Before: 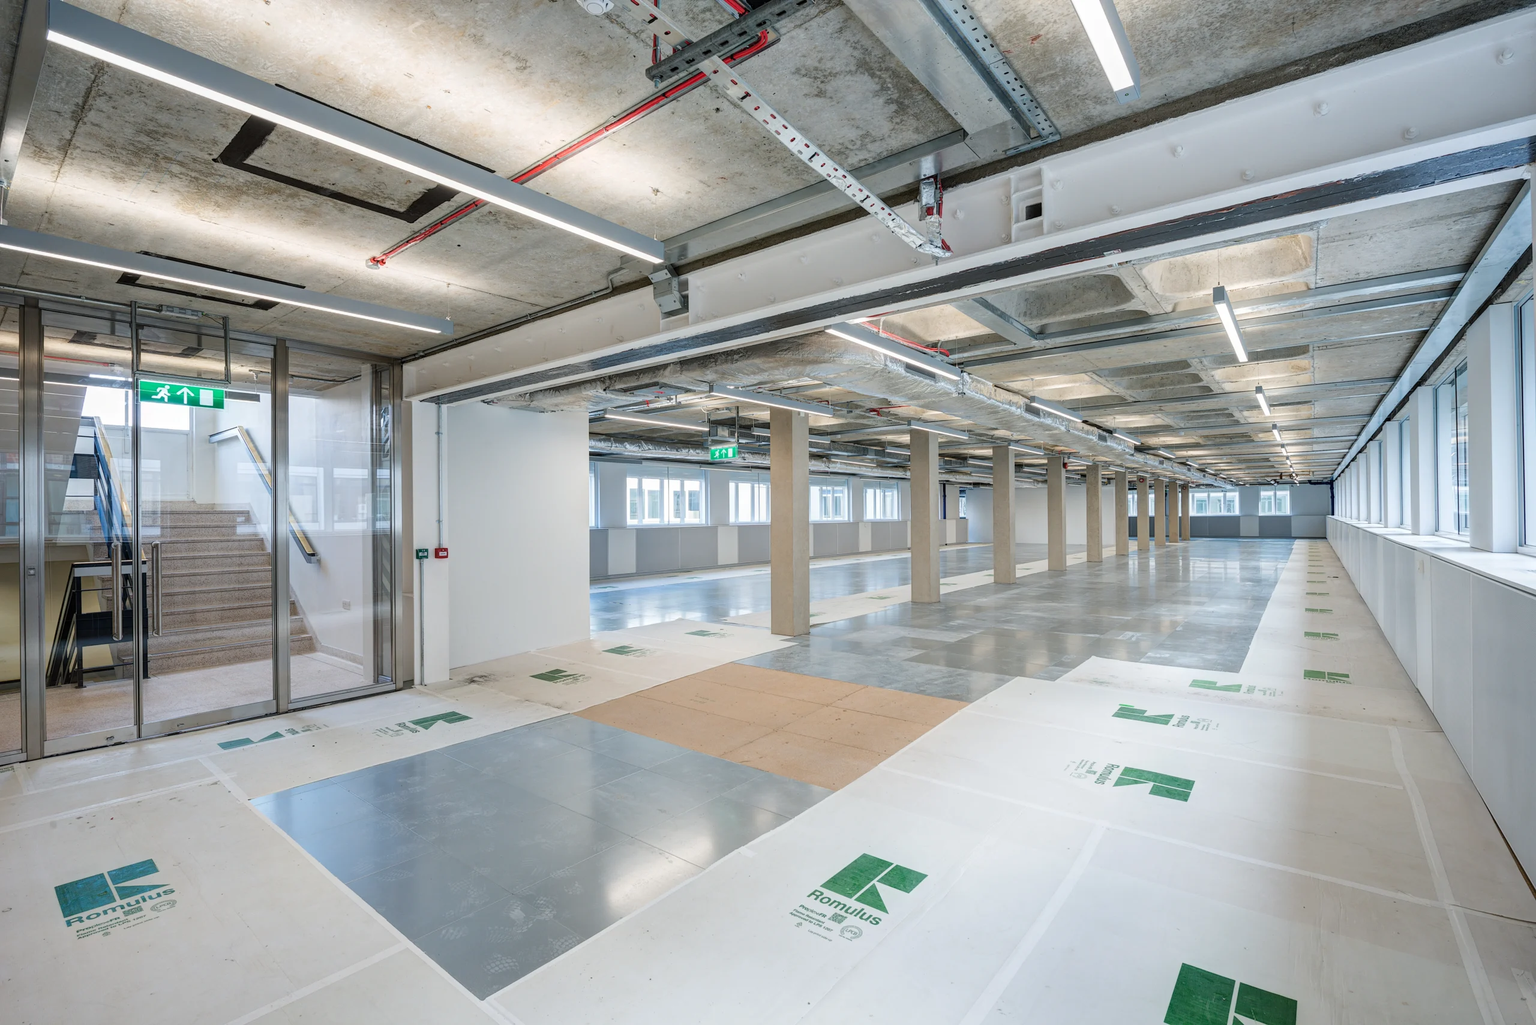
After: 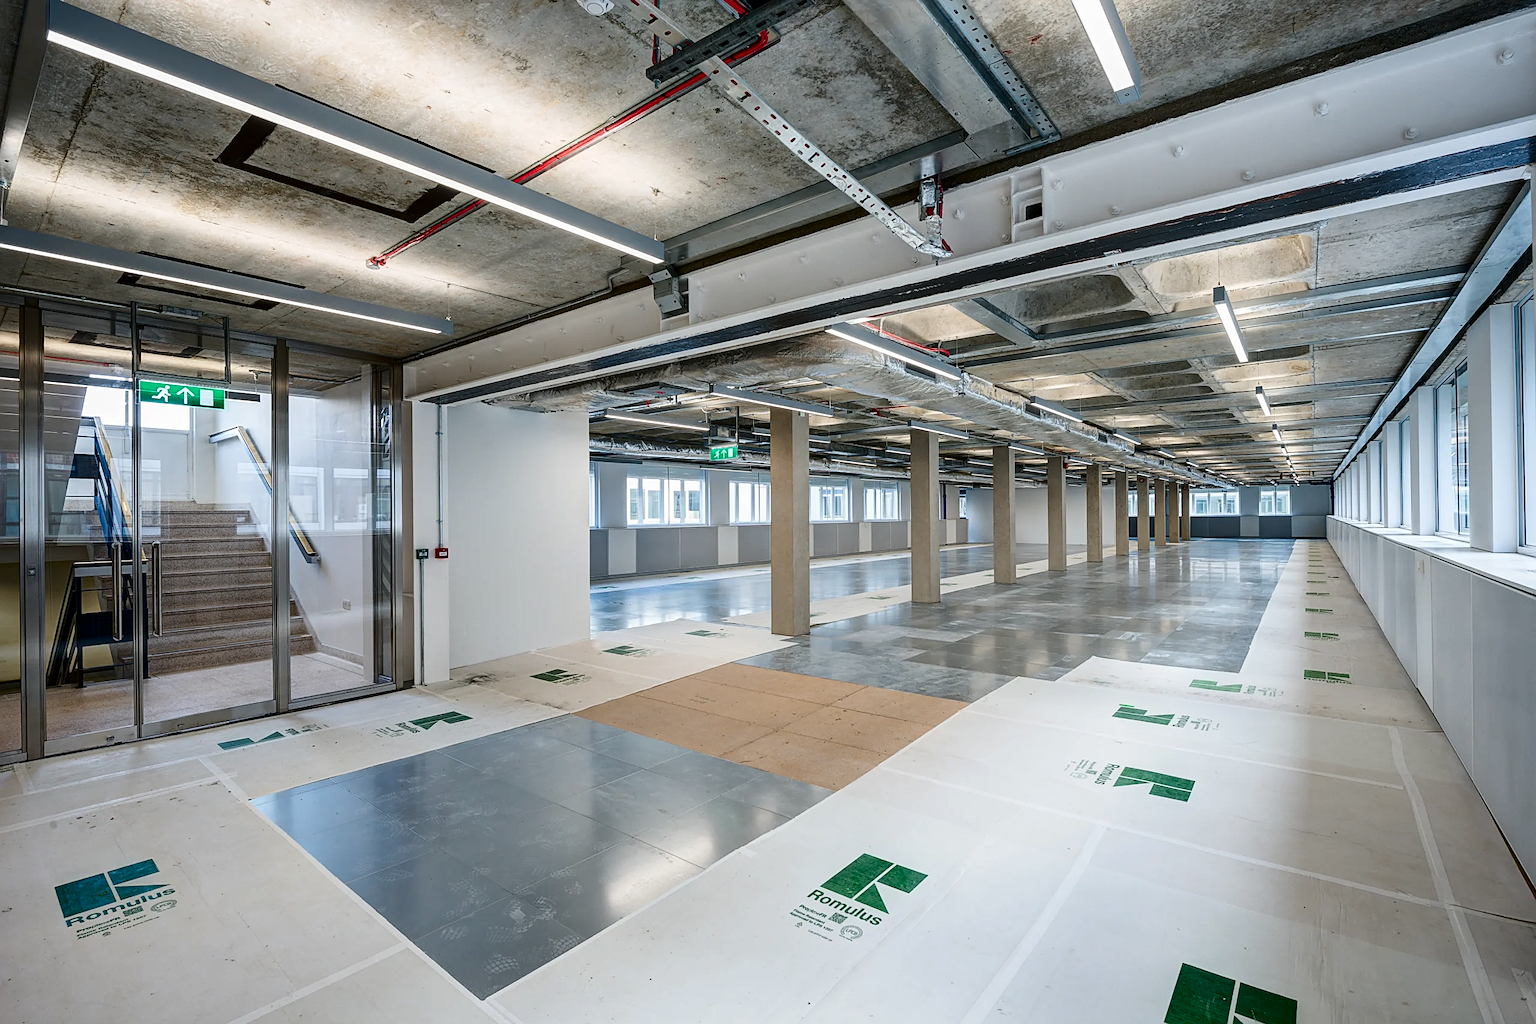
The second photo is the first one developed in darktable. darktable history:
exposure: exposure -0.021 EV, compensate highlight preservation false
contrast brightness saturation: contrast 0.19, brightness -0.24, saturation 0.11
sharpen: on, module defaults
